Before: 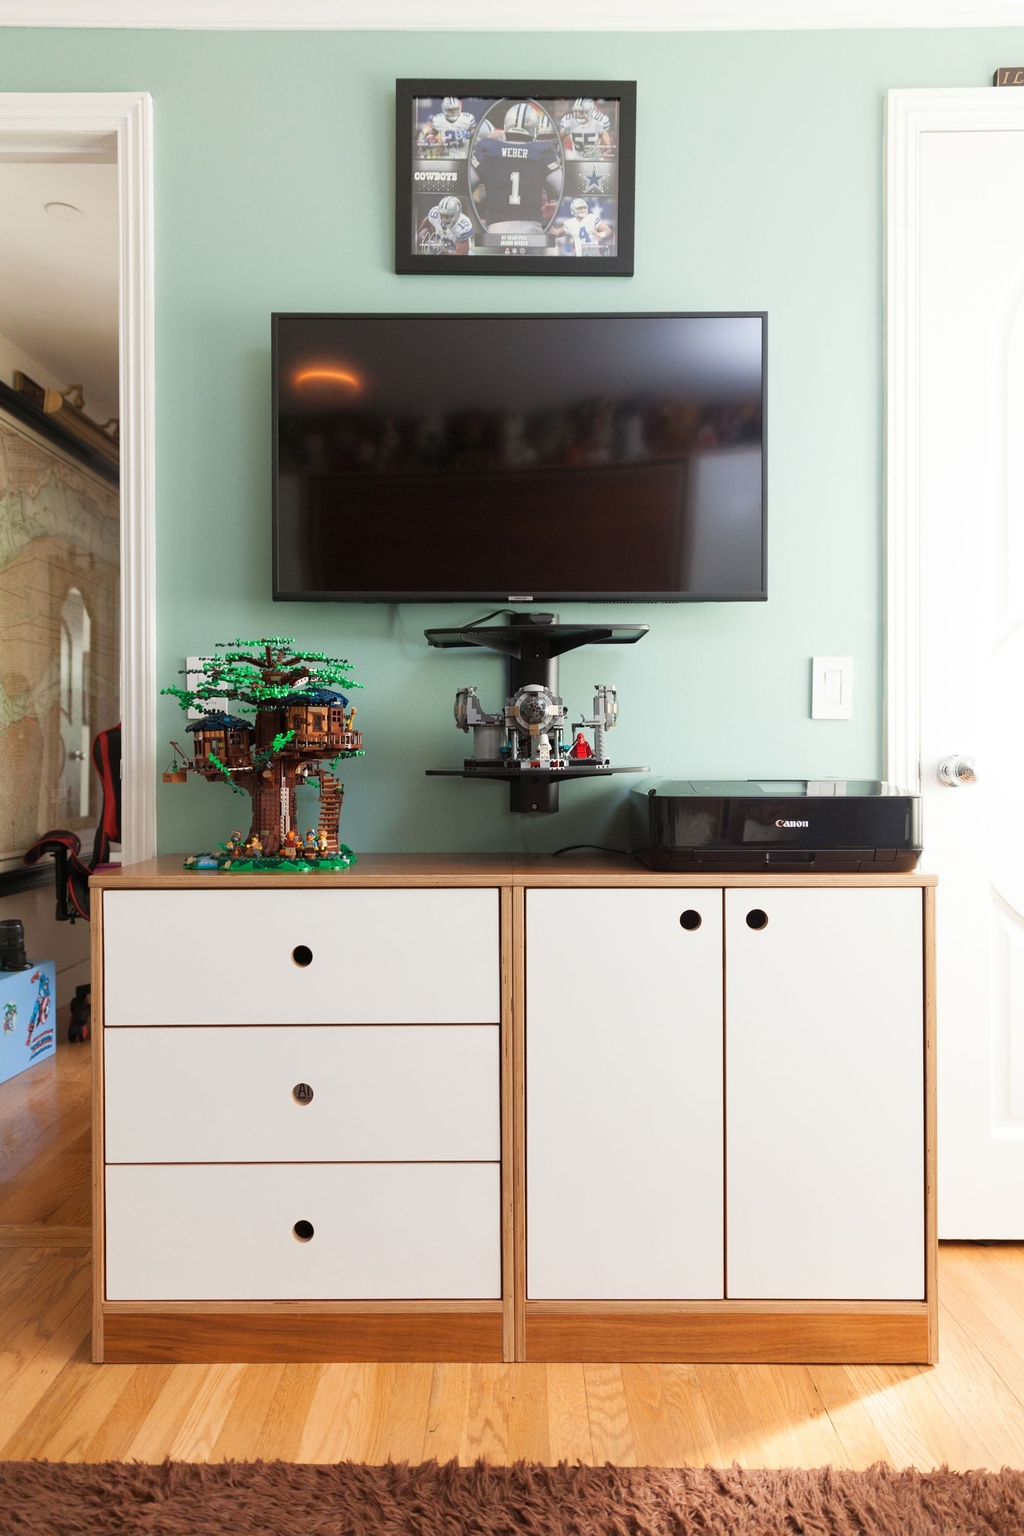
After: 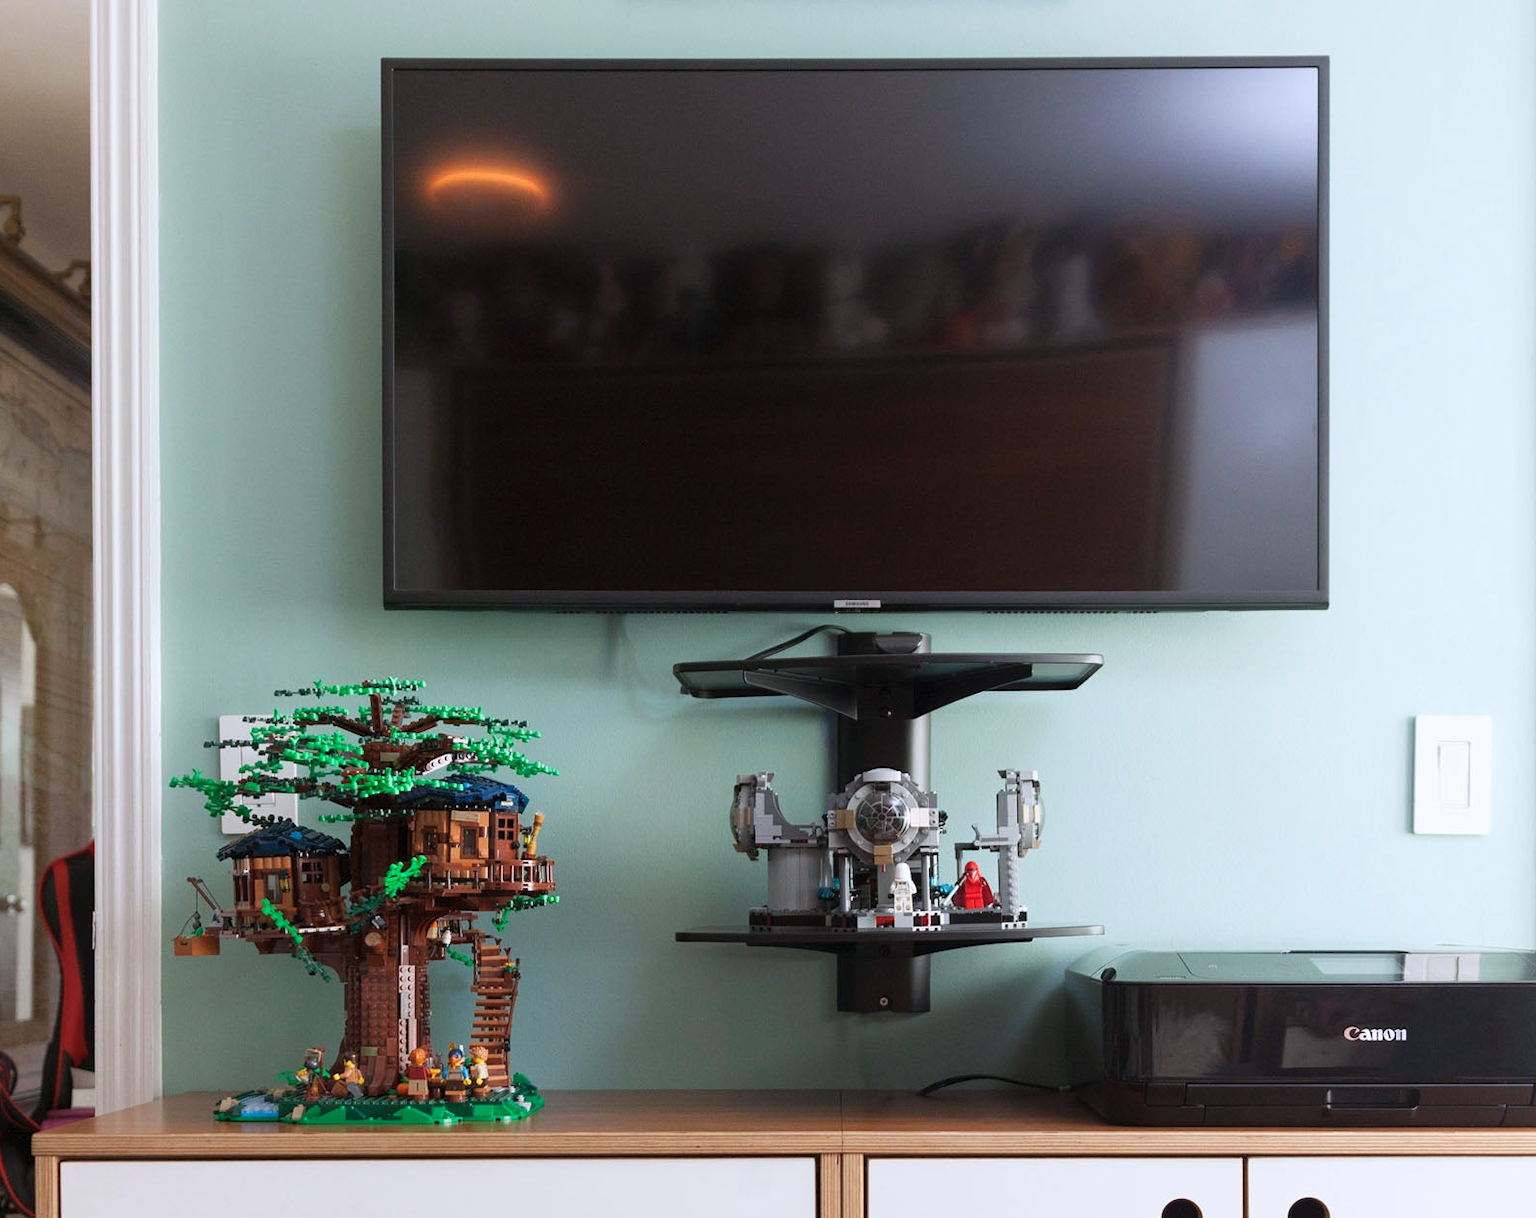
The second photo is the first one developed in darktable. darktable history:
crop: left 7.036%, top 18.398%, right 14.379%, bottom 40.043%
color calibration: illuminant as shot in camera, x 0.358, y 0.373, temperature 4628.91 K
